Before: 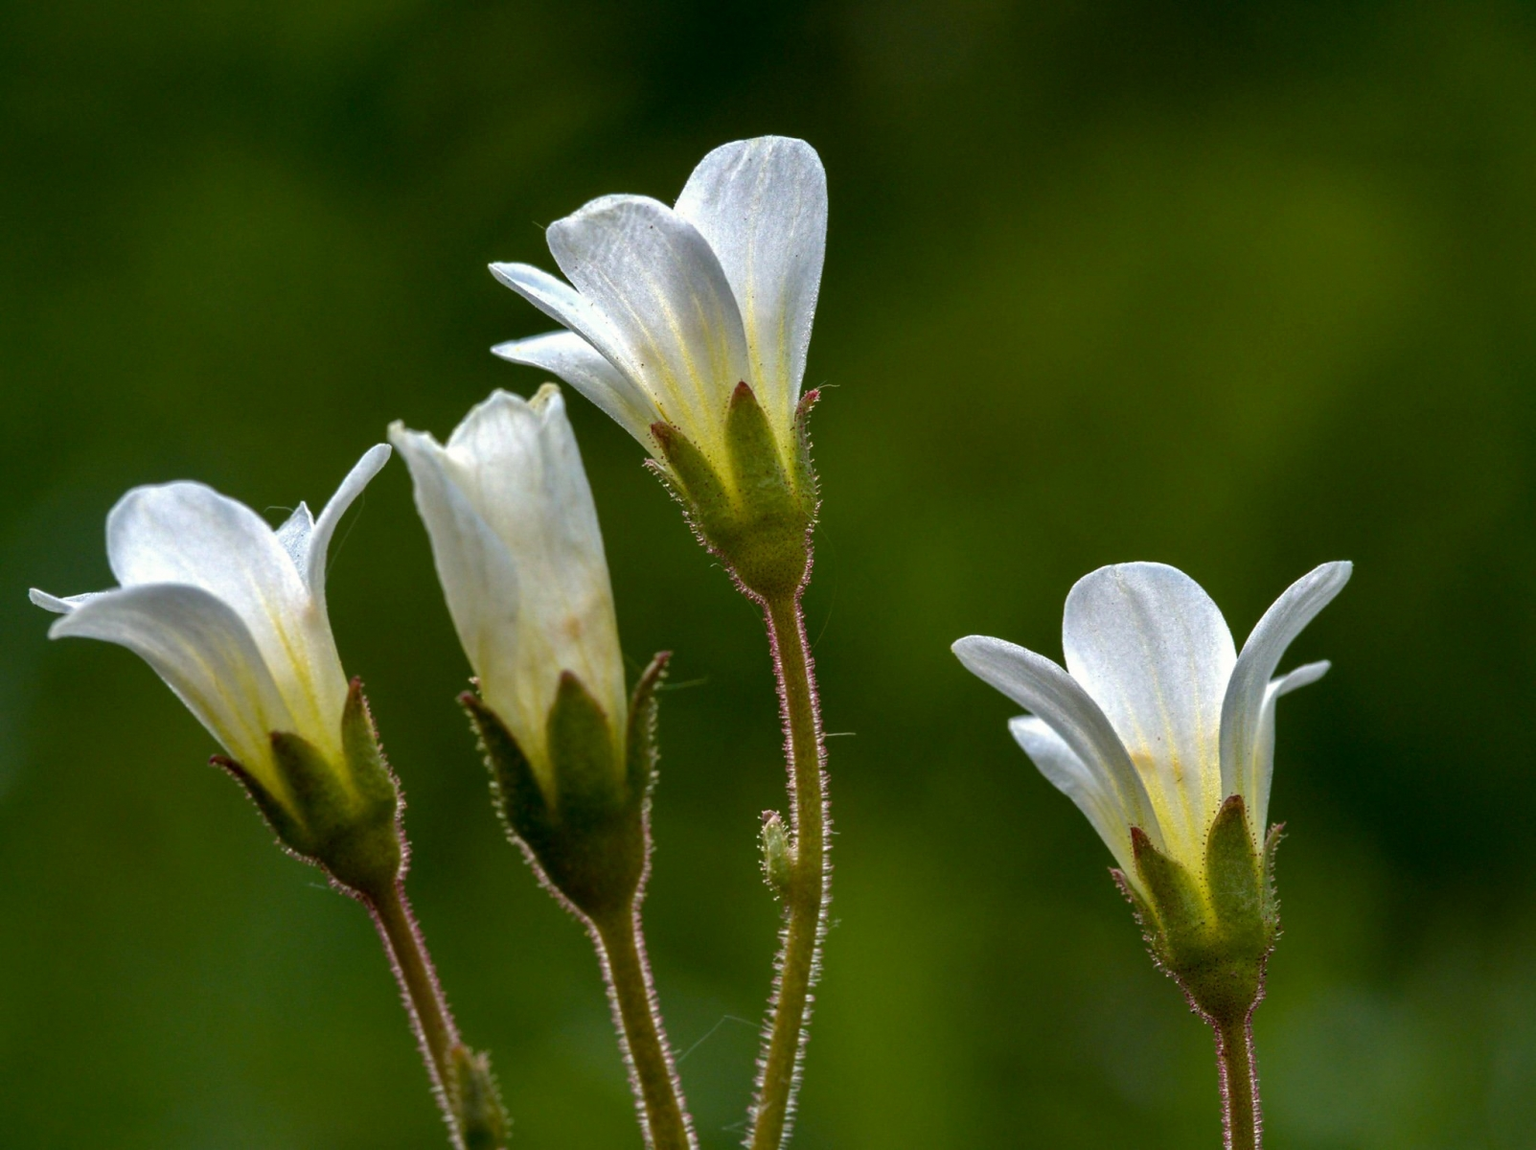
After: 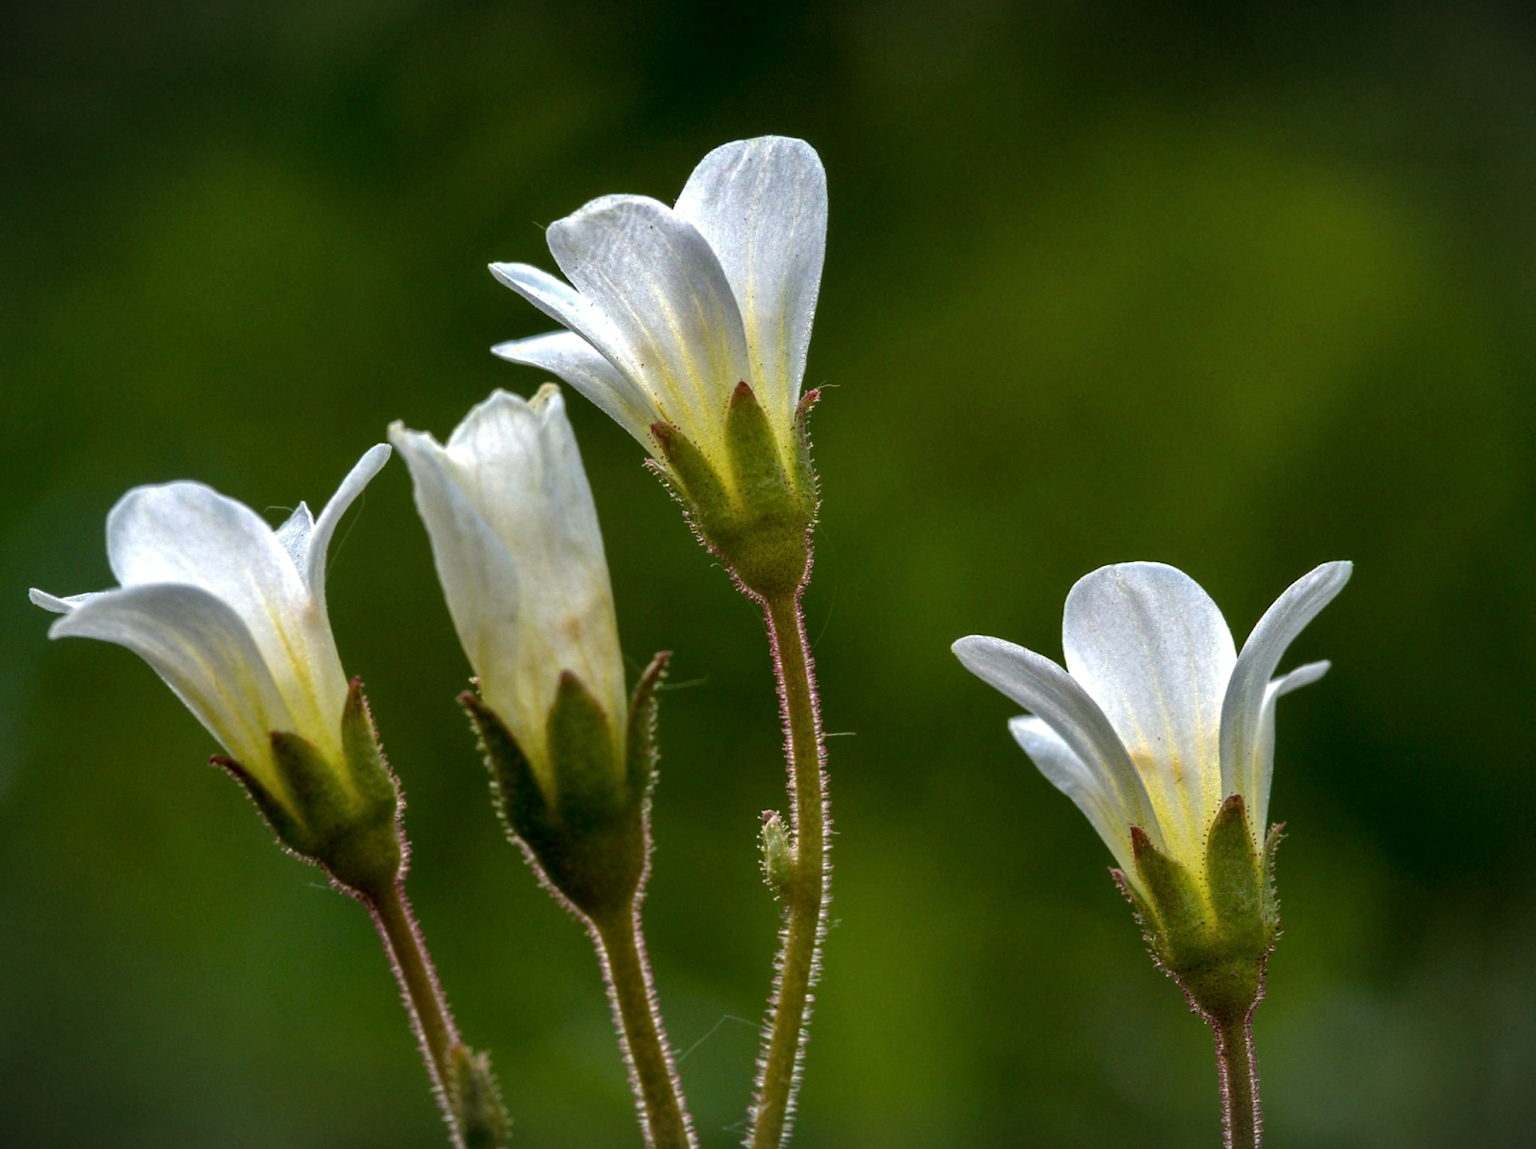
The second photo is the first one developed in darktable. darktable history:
local contrast: highlights 104%, shadows 98%, detail 119%, midtone range 0.2
vignetting: fall-off start 100.51%, width/height ratio 1.324
